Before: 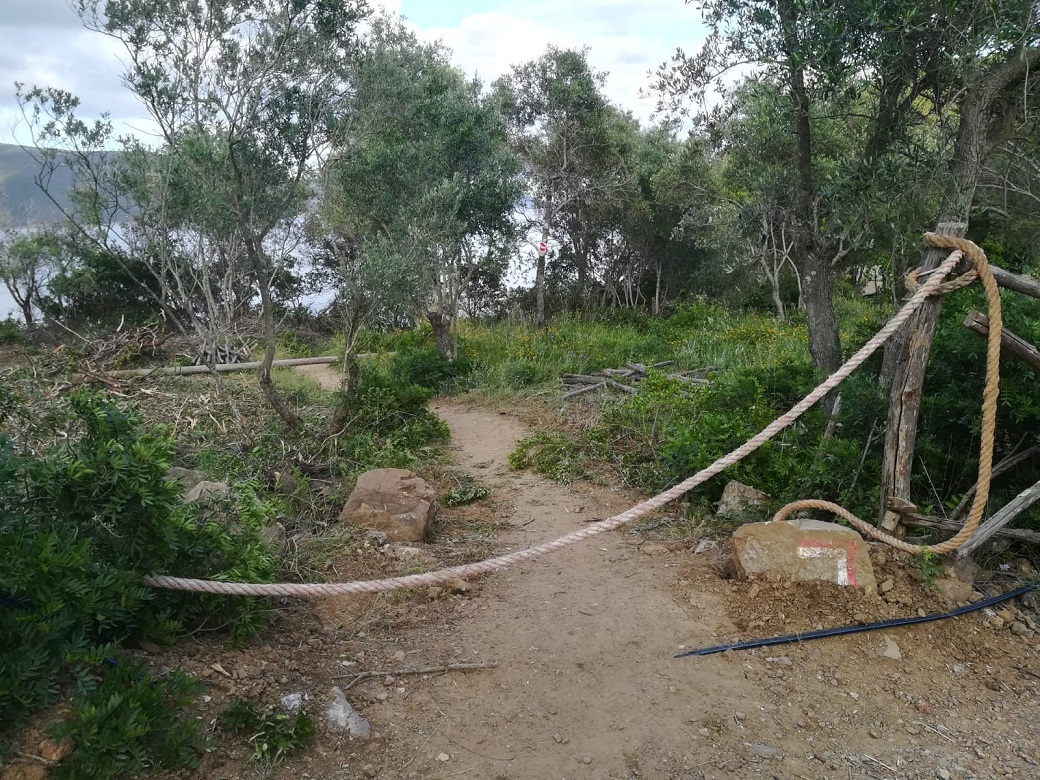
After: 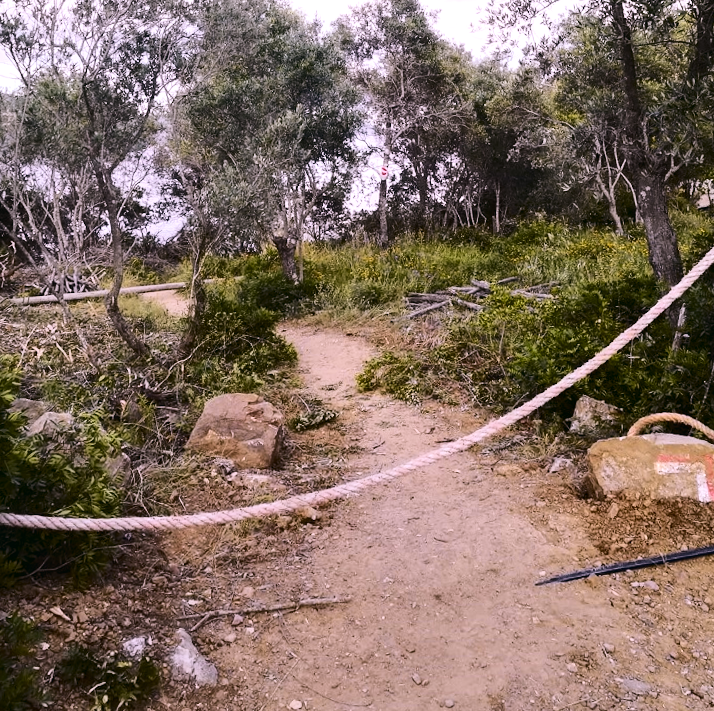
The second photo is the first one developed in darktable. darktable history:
crop and rotate: left 13.15%, top 5.251%, right 12.609%
tone curve: curves: ch0 [(0.003, 0.003) (0.104, 0.069) (0.236, 0.218) (0.401, 0.443) (0.495, 0.55) (0.625, 0.67) (0.819, 0.841) (0.96, 0.899)]; ch1 [(0, 0) (0.161, 0.092) (0.37, 0.302) (0.424, 0.402) (0.45, 0.466) (0.495, 0.506) (0.573, 0.571) (0.638, 0.641) (0.751, 0.741) (1, 1)]; ch2 [(0, 0) (0.352, 0.403) (0.466, 0.443) (0.524, 0.501) (0.56, 0.556) (1, 1)], color space Lab, independent channels, preserve colors none
color correction: highlights a* 4.02, highlights b* 4.98, shadows a* -7.55, shadows b* 4.98
tone equalizer: -8 EV -0.75 EV, -7 EV -0.7 EV, -6 EV -0.6 EV, -5 EV -0.4 EV, -3 EV 0.4 EV, -2 EV 0.6 EV, -1 EV 0.7 EV, +0 EV 0.75 EV, edges refinement/feathering 500, mask exposure compensation -1.57 EV, preserve details no
rotate and perspective: rotation -1.68°, lens shift (vertical) -0.146, crop left 0.049, crop right 0.912, crop top 0.032, crop bottom 0.96
white balance: red 1.05, blue 1.072
rgb levels: mode RGB, independent channels, levels [[0, 0.474, 1], [0, 0.5, 1], [0, 0.5, 1]]
contrast brightness saturation: contrast 0.03, brightness -0.04
